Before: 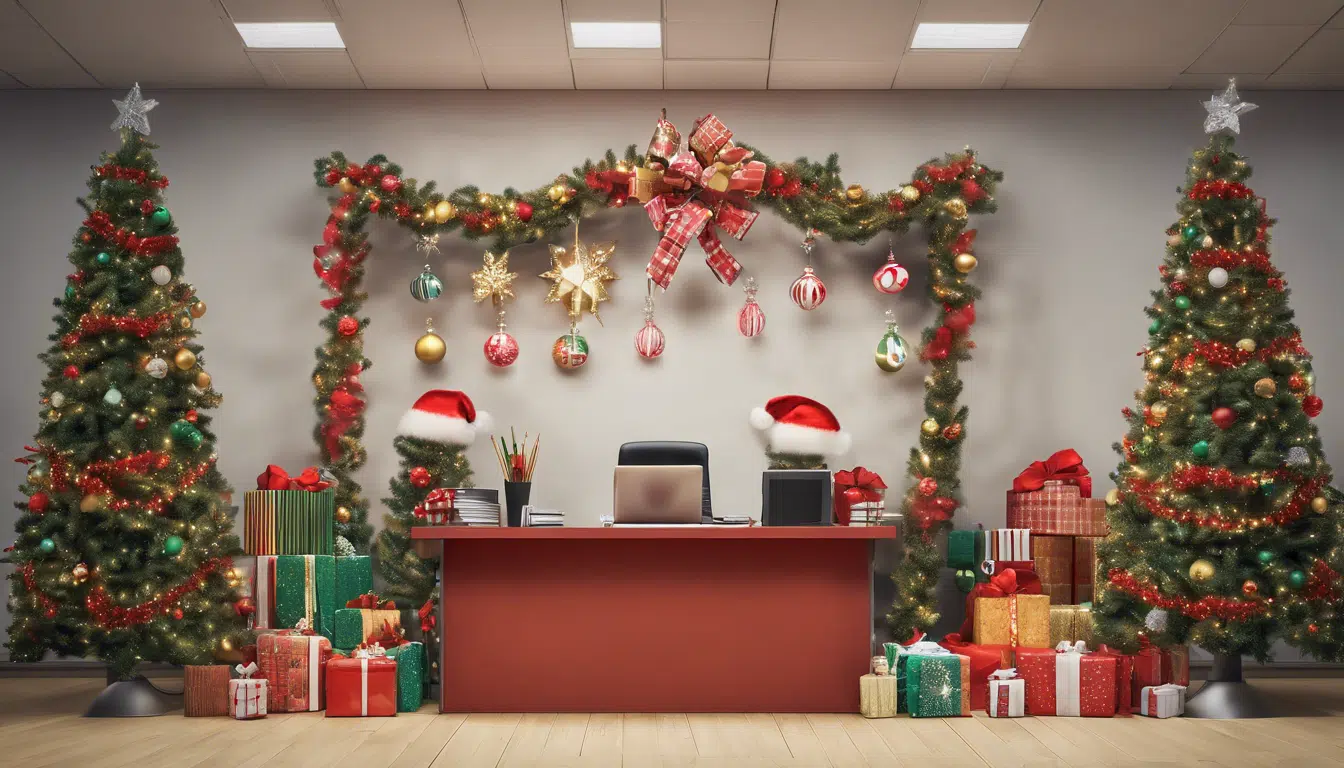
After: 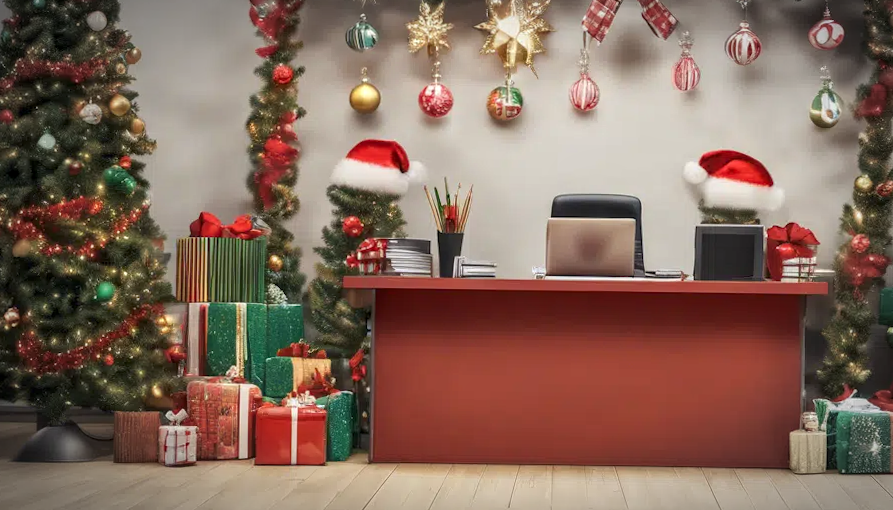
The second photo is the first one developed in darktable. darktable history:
crop and rotate: angle -0.82°, left 3.85%, top 31.828%, right 27.992%
vignetting: automatic ratio true
local contrast: on, module defaults
